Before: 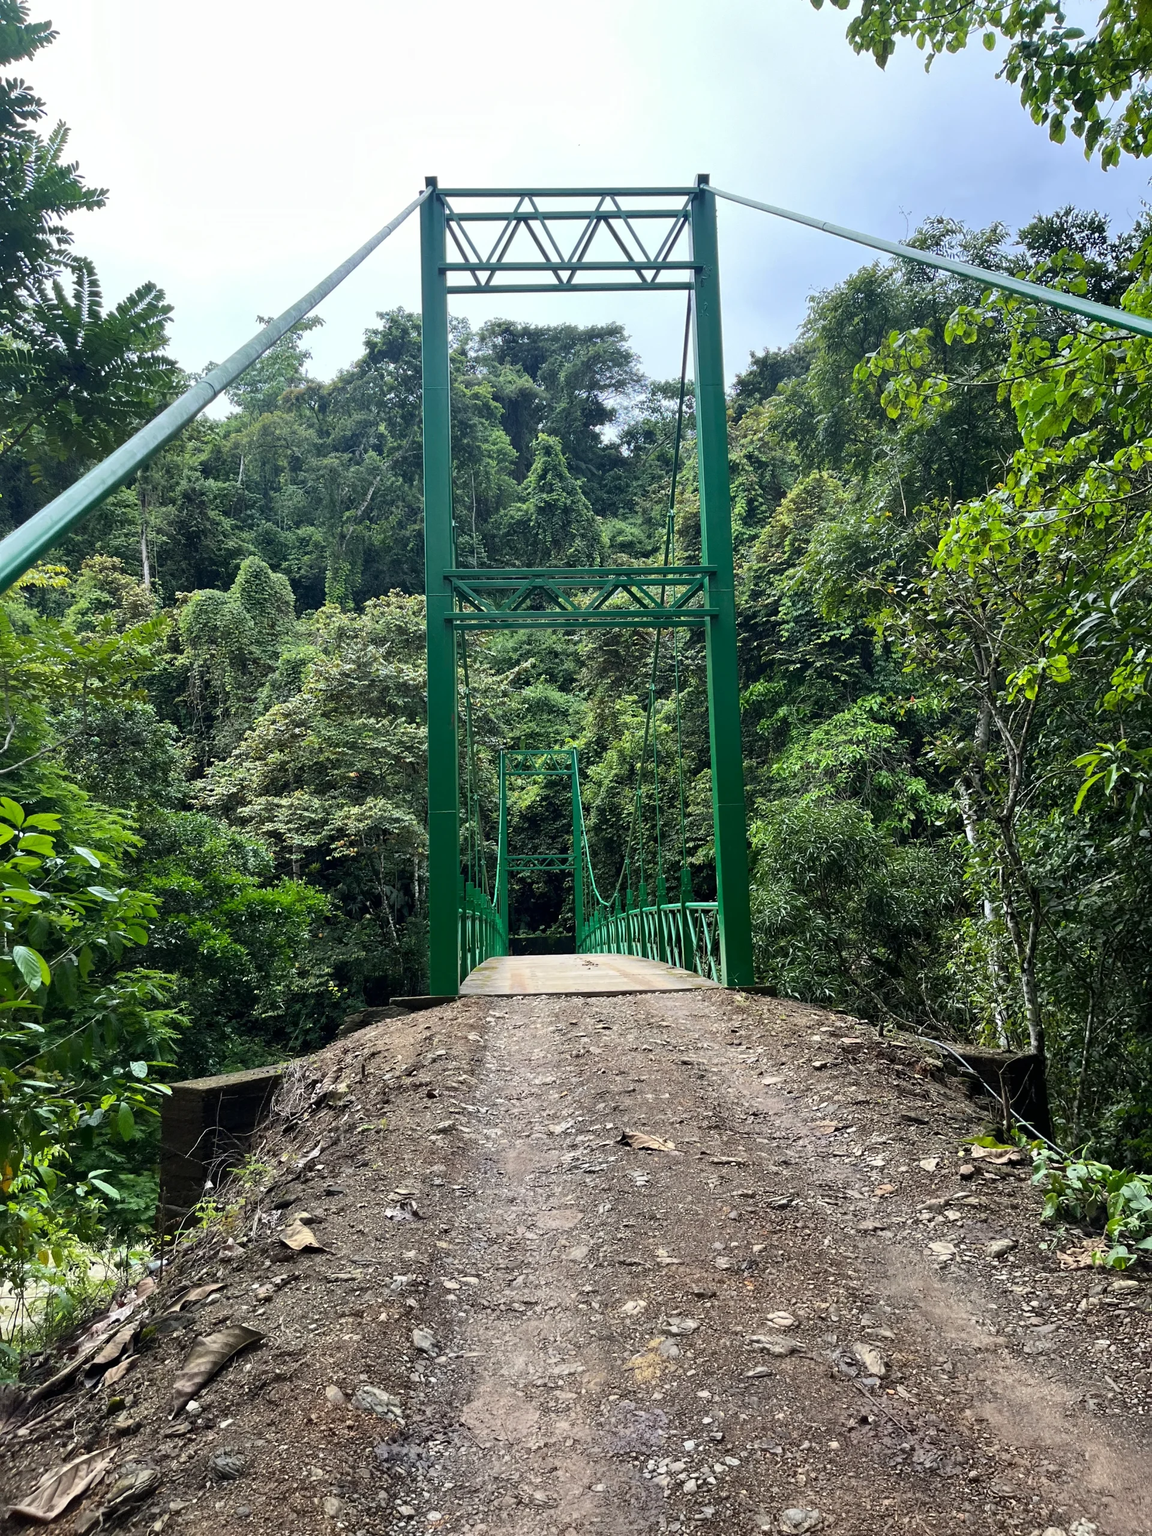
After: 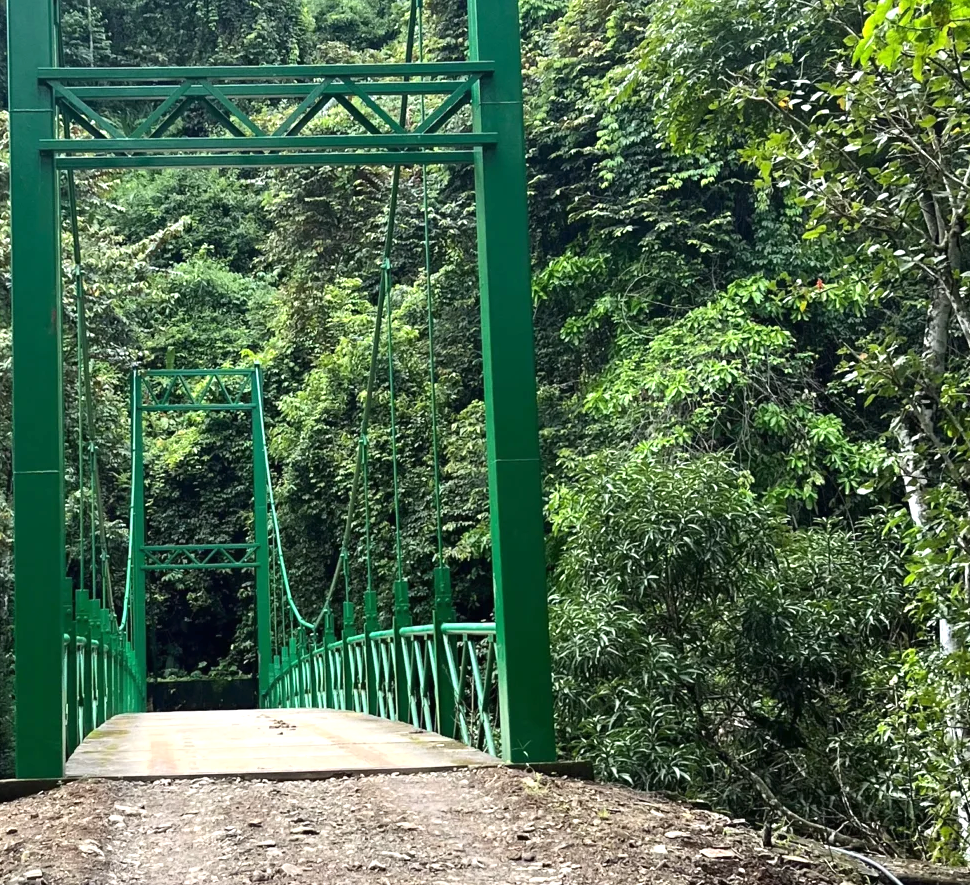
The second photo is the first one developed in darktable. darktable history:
crop: left 36.526%, top 34.439%, right 12.929%, bottom 30.978%
exposure: black level correction 0, exposure 0.499 EV, compensate highlight preservation false
levels: levels [0, 0.498, 1]
